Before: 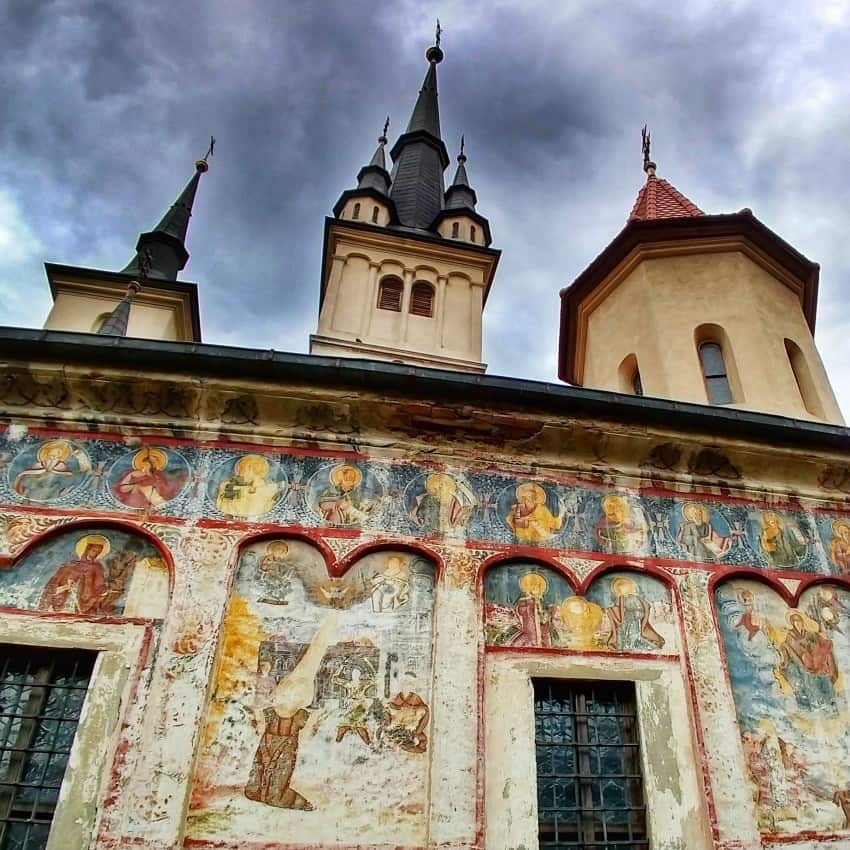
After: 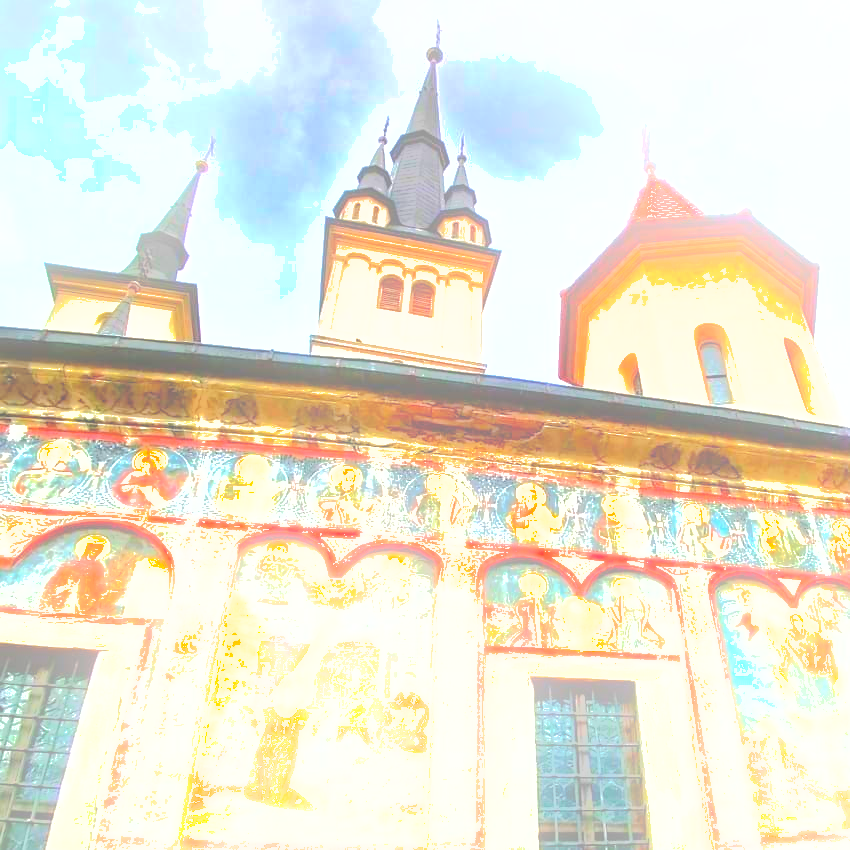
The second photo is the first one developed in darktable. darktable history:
levels: levels [0, 0.281, 0.562]
bloom: on, module defaults
shadows and highlights: shadows 40, highlights -60
